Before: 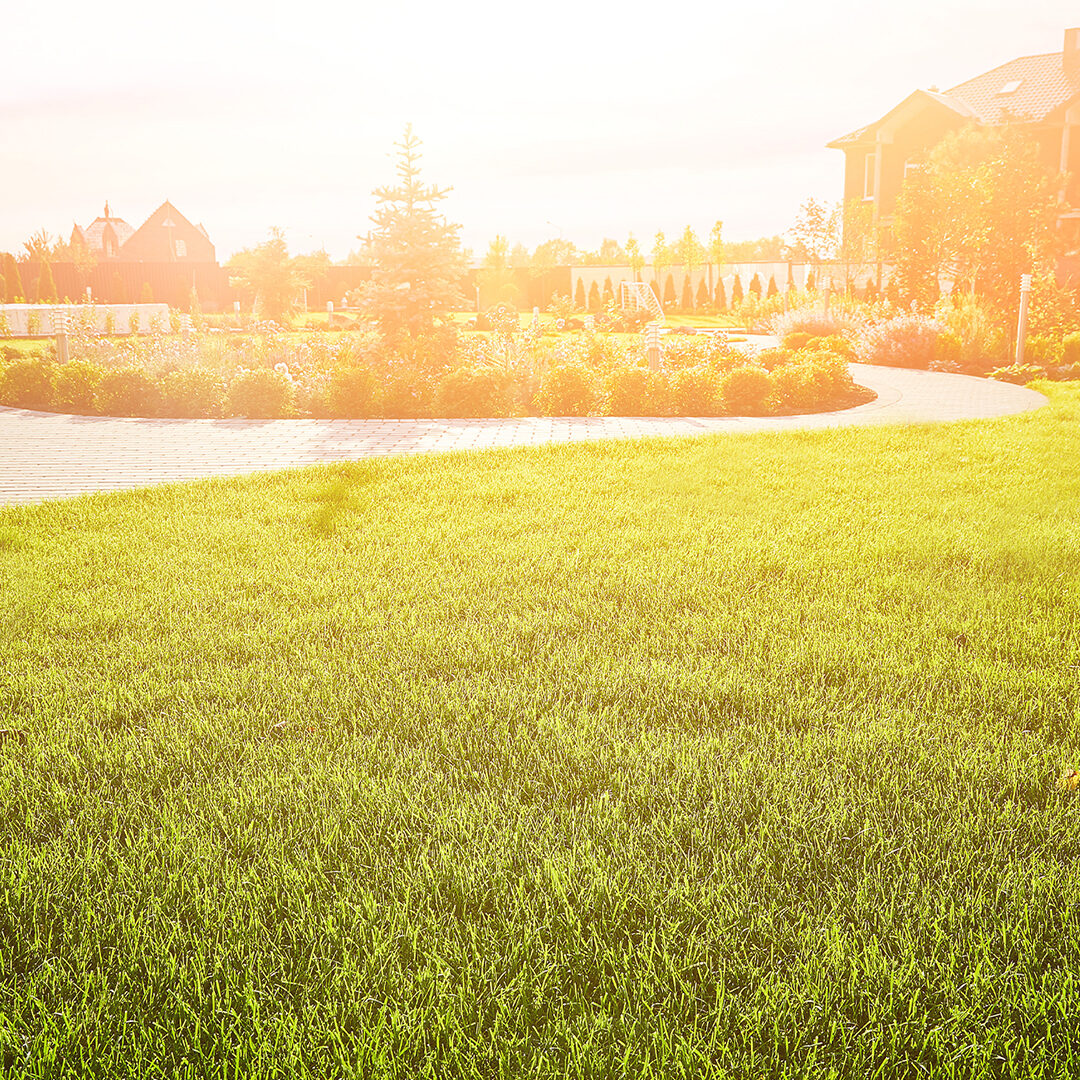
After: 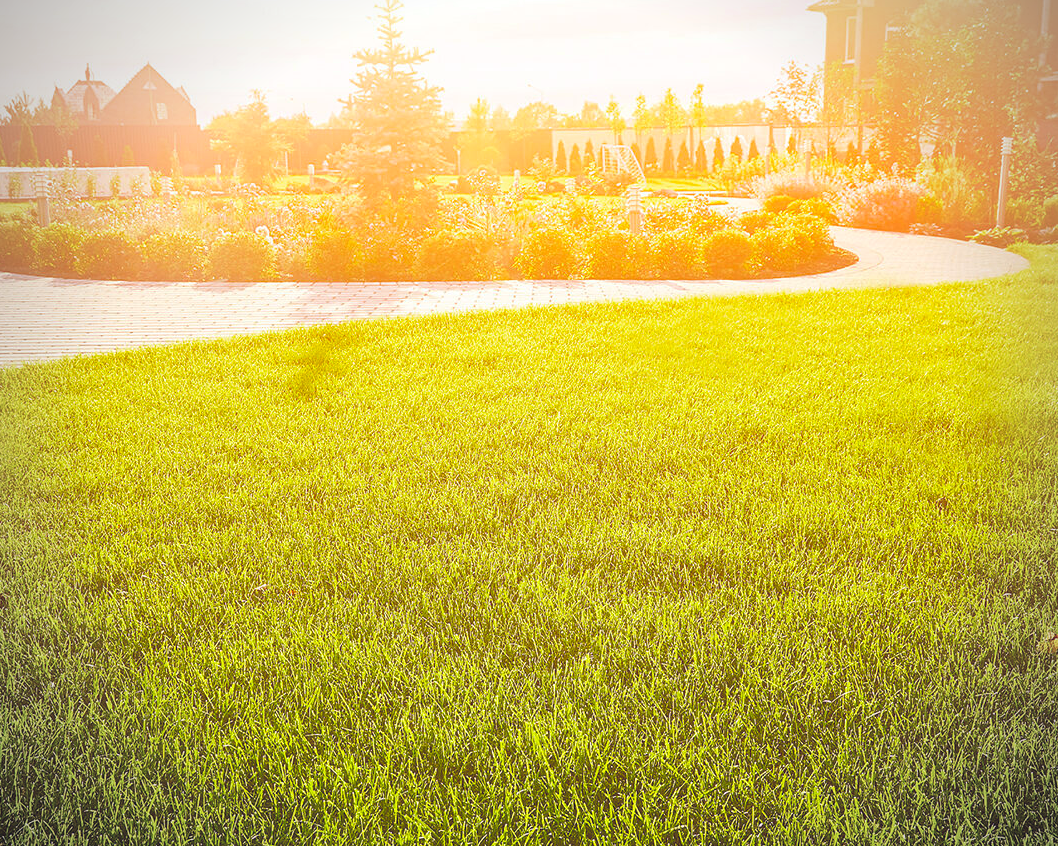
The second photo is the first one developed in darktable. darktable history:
vignetting: on, module defaults
crop and rotate: left 1.801%, top 12.716%, right 0.153%, bottom 8.922%
color balance rgb: global offset › luminance 0.402%, global offset › chroma 0.209%, global offset › hue 254.75°, perceptual saturation grading › global saturation 25.777%, global vibrance 20%
